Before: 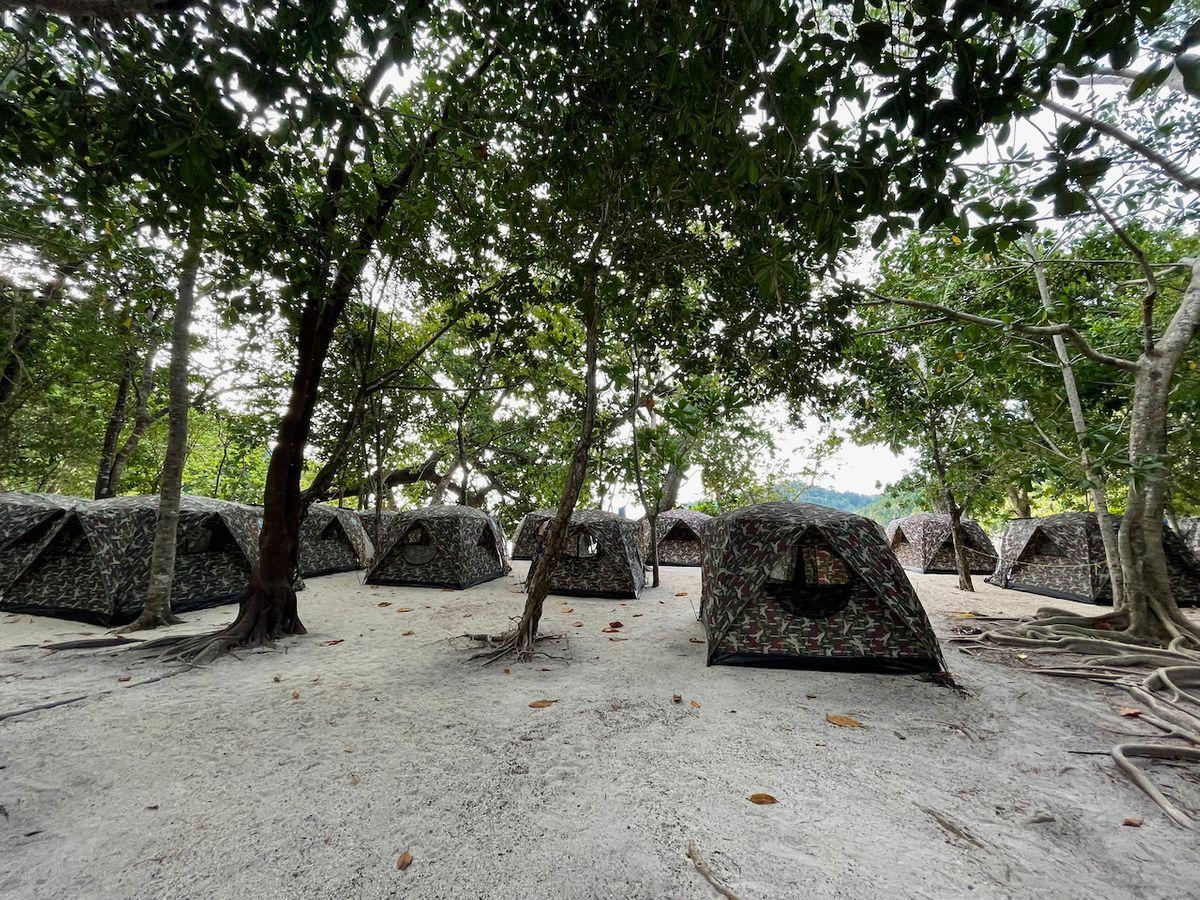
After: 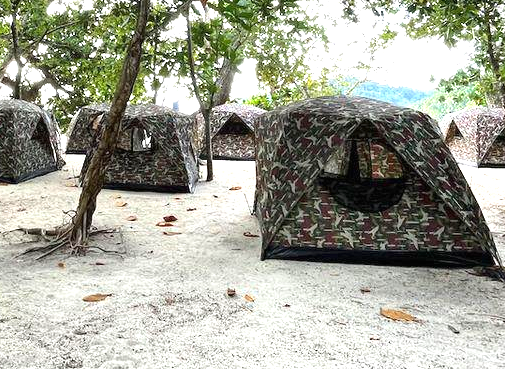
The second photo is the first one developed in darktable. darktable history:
crop: left 37.221%, top 45.169%, right 20.63%, bottom 13.777%
exposure: black level correction 0, exposure 1.1 EV, compensate highlight preservation false
